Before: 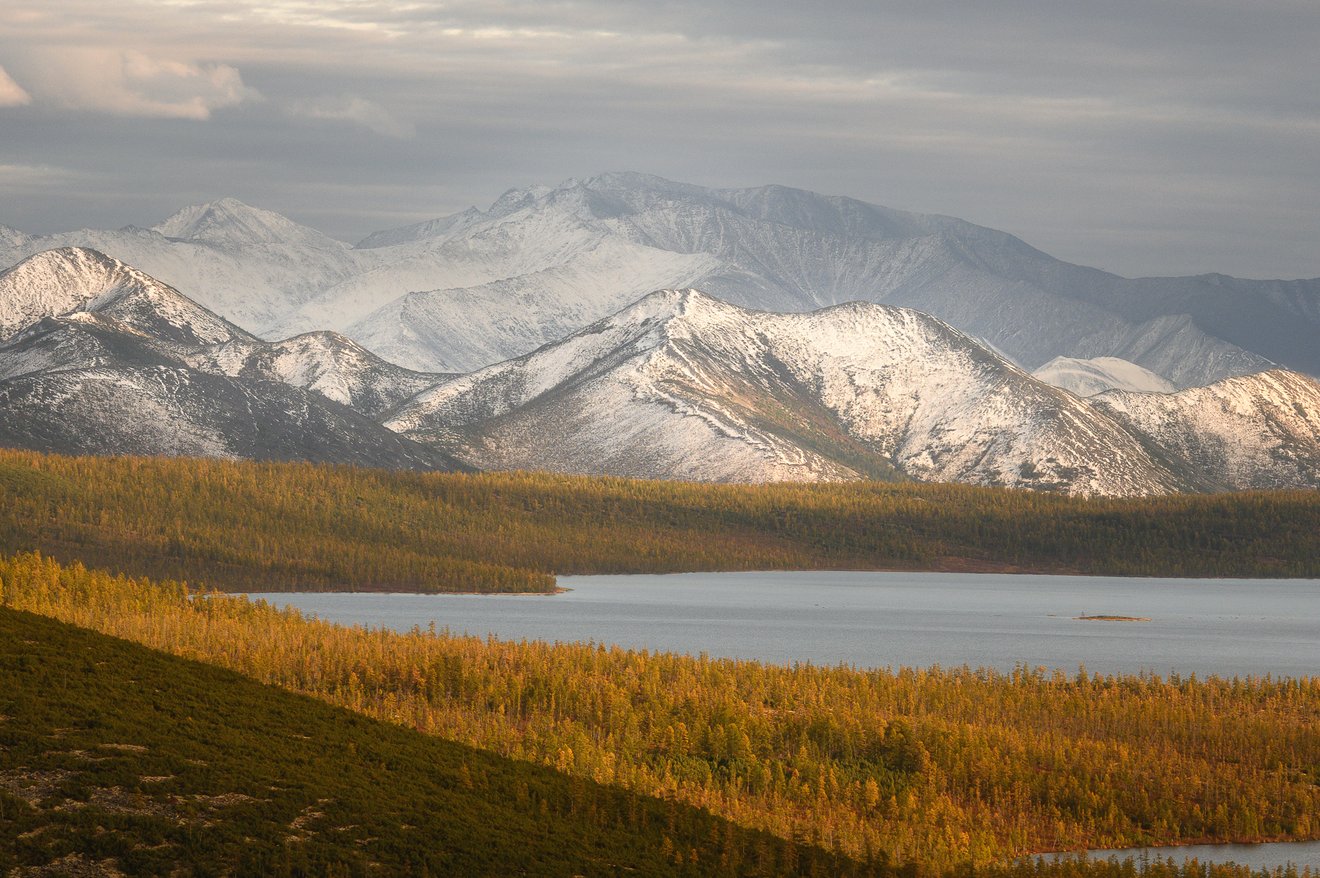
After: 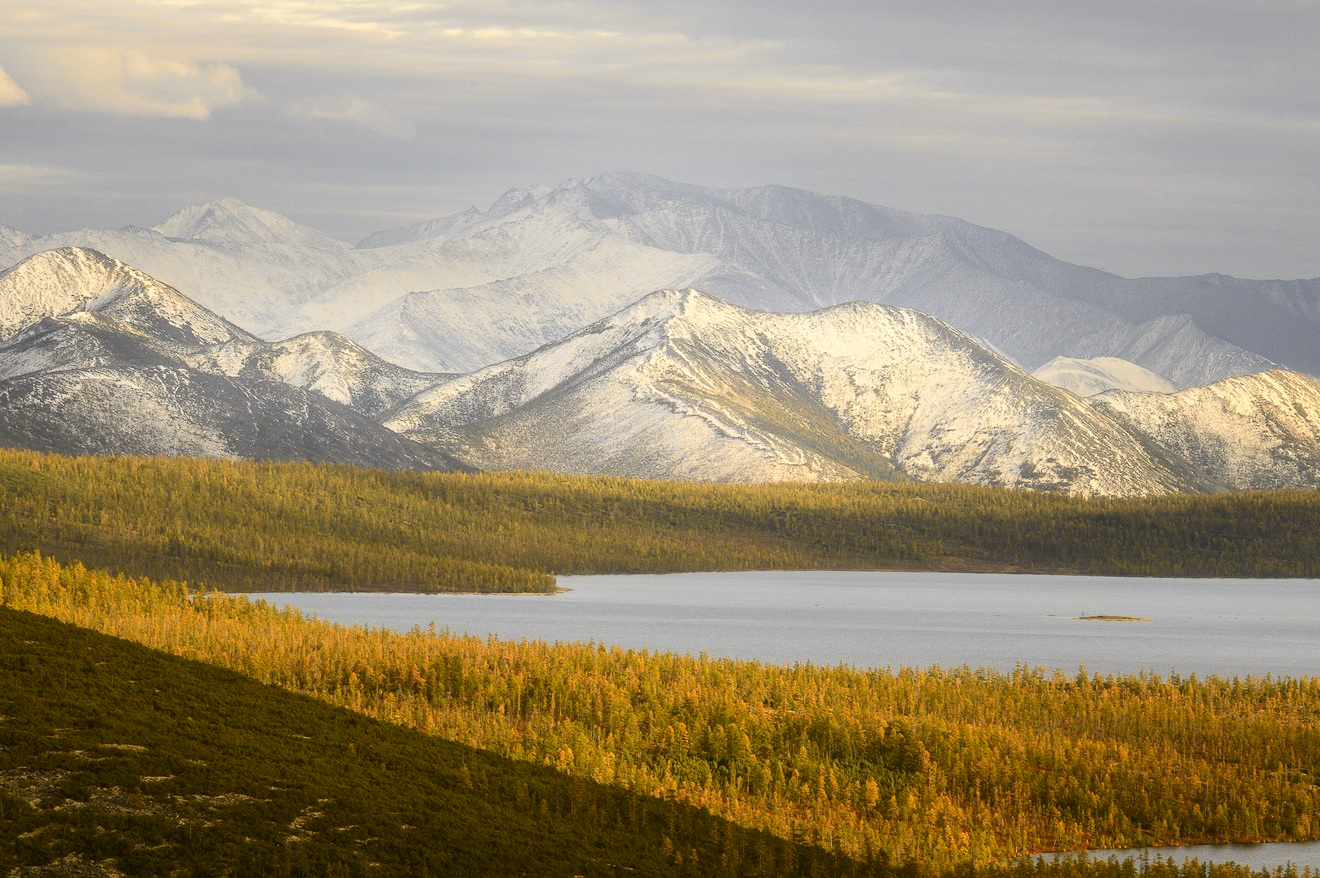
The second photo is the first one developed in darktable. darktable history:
tone curve: curves: ch0 [(0, 0) (0.239, 0.248) (0.508, 0.606) (0.828, 0.878) (1, 1)]; ch1 [(0, 0) (0.401, 0.42) (0.45, 0.464) (0.492, 0.498) (0.511, 0.507) (0.561, 0.549) (0.688, 0.726) (1, 1)]; ch2 [(0, 0) (0.411, 0.433) (0.5, 0.504) (0.545, 0.574) (1, 1)], color space Lab, independent channels, preserve colors none
